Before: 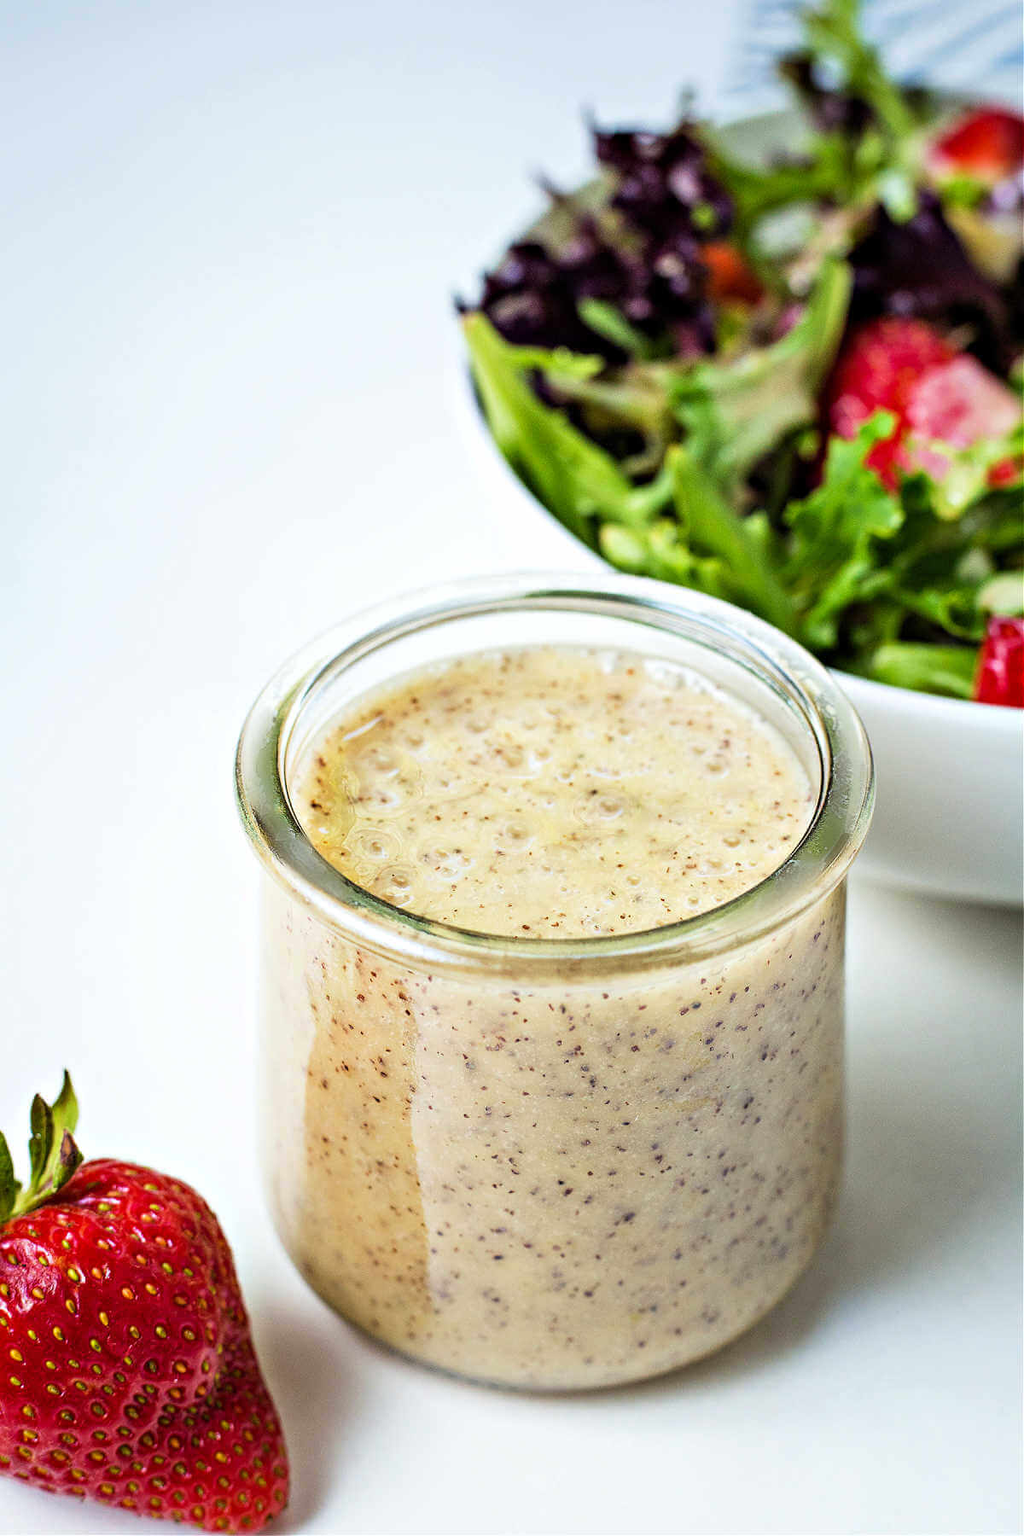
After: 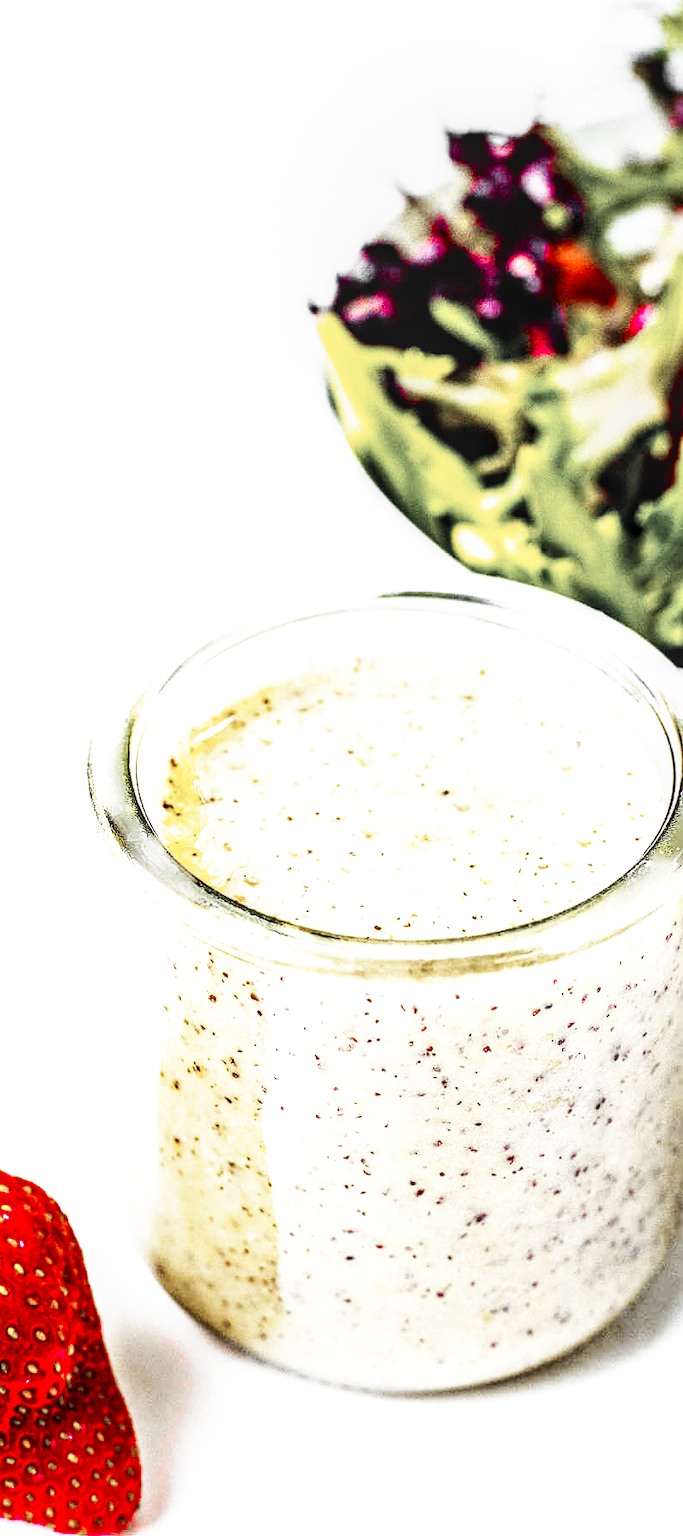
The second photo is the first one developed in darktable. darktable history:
local contrast: on, module defaults
crop and rotate: left 14.501%, right 18.702%
exposure: black level correction -0.001, exposure 0.533 EV, compensate highlight preservation false
color balance rgb: perceptual saturation grading › global saturation 30.671%, global vibrance 9.67%, contrast 14.437%, saturation formula JzAzBz (2021)
base curve: curves: ch0 [(0, 0) (0.007, 0.004) (0.027, 0.03) (0.046, 0.07) (0.207, 0.54) (0.442, 0.872) (0.673, 0.972) (1, 1)], preserve colors none
color zones: curves: ch1 [(0, 0.831) (0.08, 0.771) (0.157, 0.268) (0.241, 0.207) (0.562, -0.005) (0.714, -0.013) (0.876, 0.01) (1, 0.831)]
shadows and highlights: shadows 20.86, highlights -36.52, soften with gaussian
